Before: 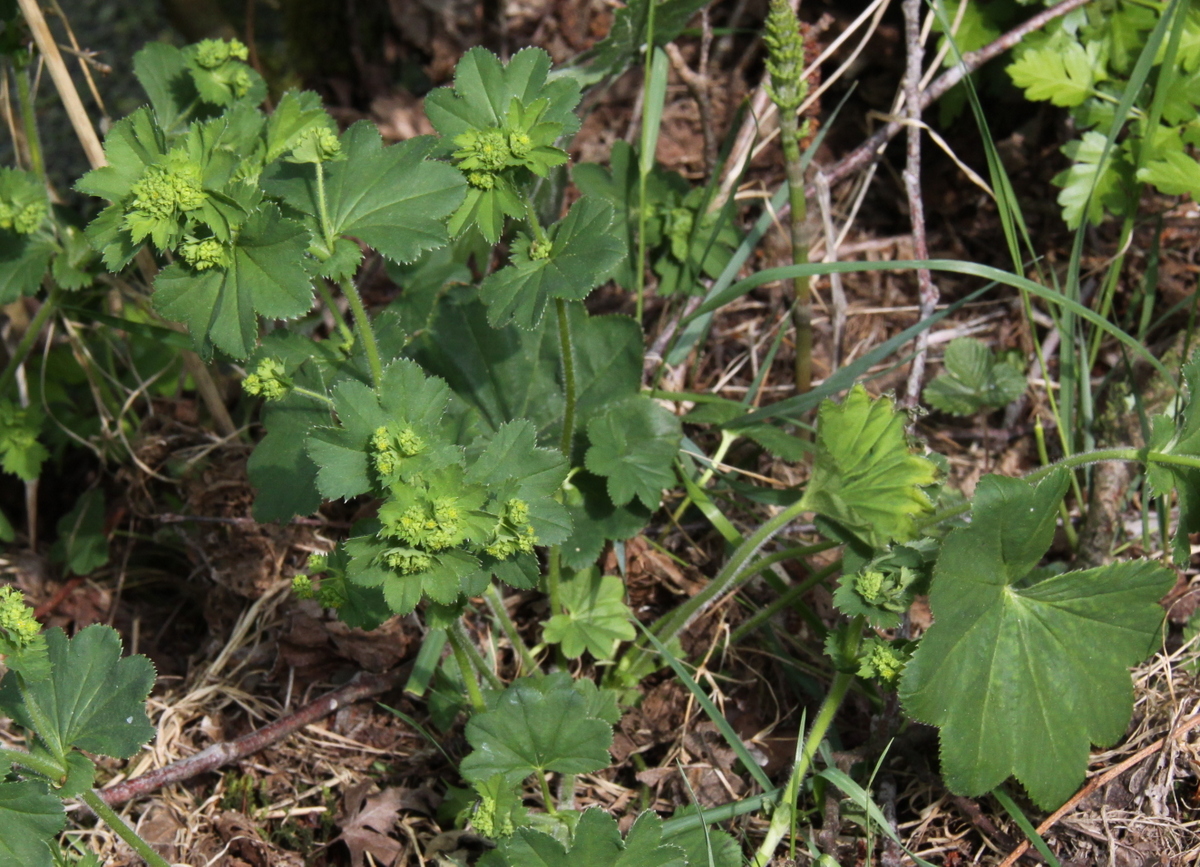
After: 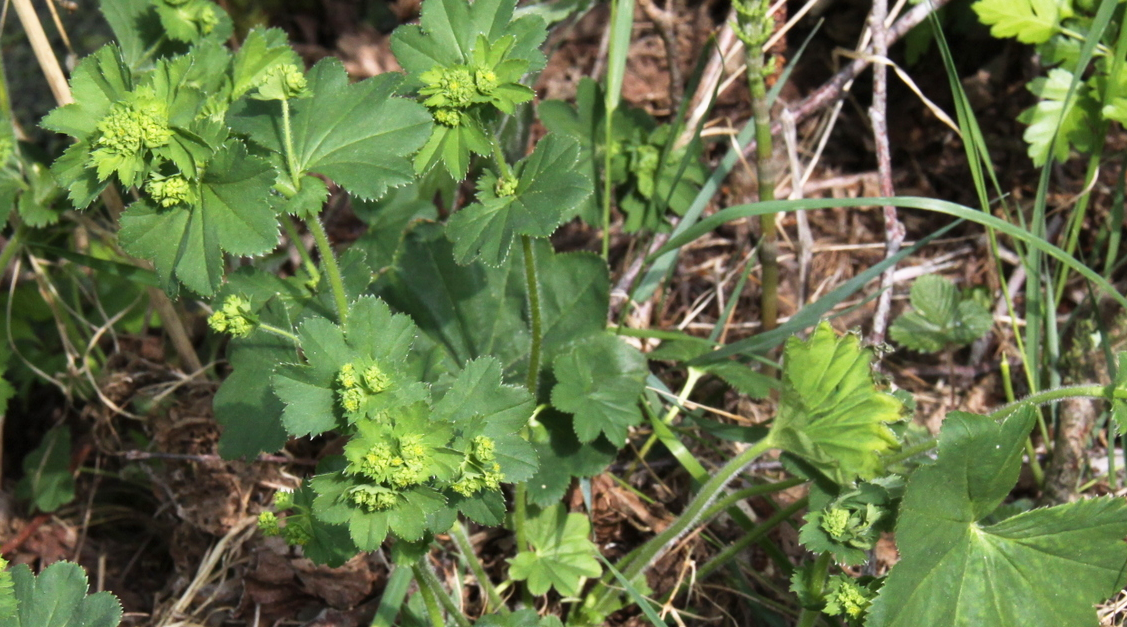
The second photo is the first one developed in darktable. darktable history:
crop: left 2.844%, top 7.282%, right 3.17%, bottom 20.316%
exposure: exposure 0.083 EV, compensate highlight preservation false
base curve: curves: ch0 [(0, 0) (0.688, 0.865) (1, 1)], preserve colors none
shadows and highlights: highlights color adjustment 89.58%, low approximation 0.01, soften with gaussian
